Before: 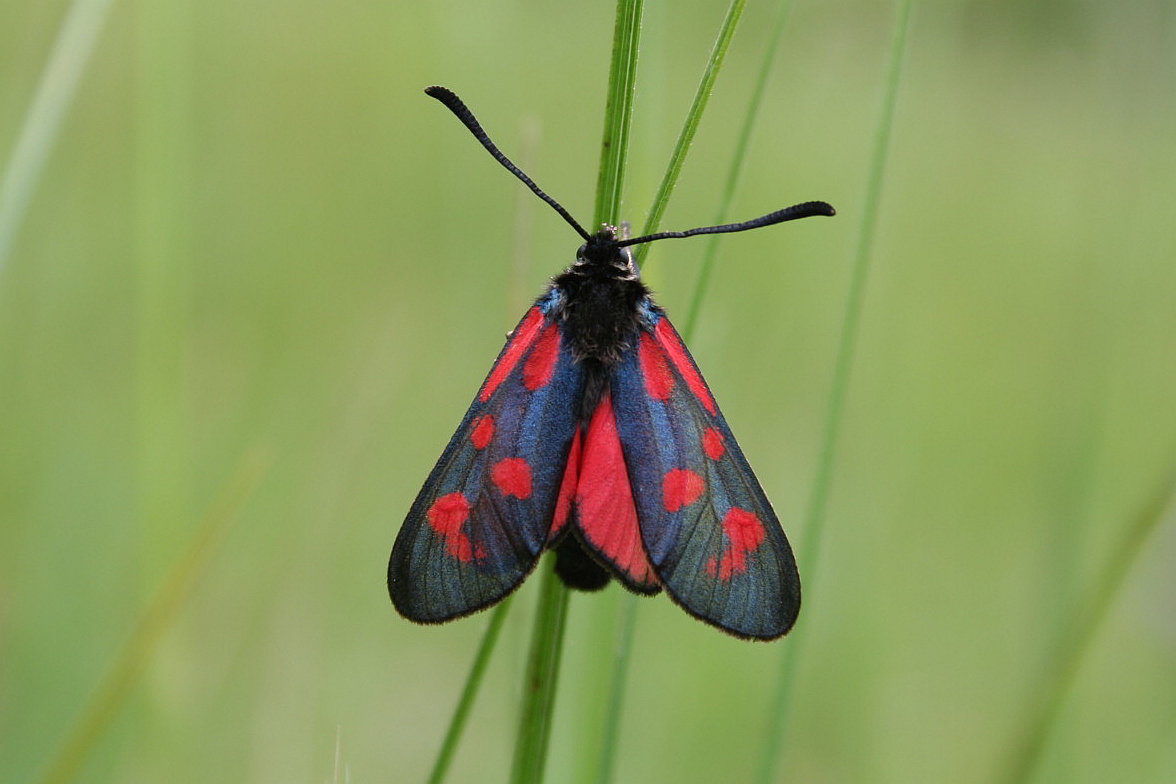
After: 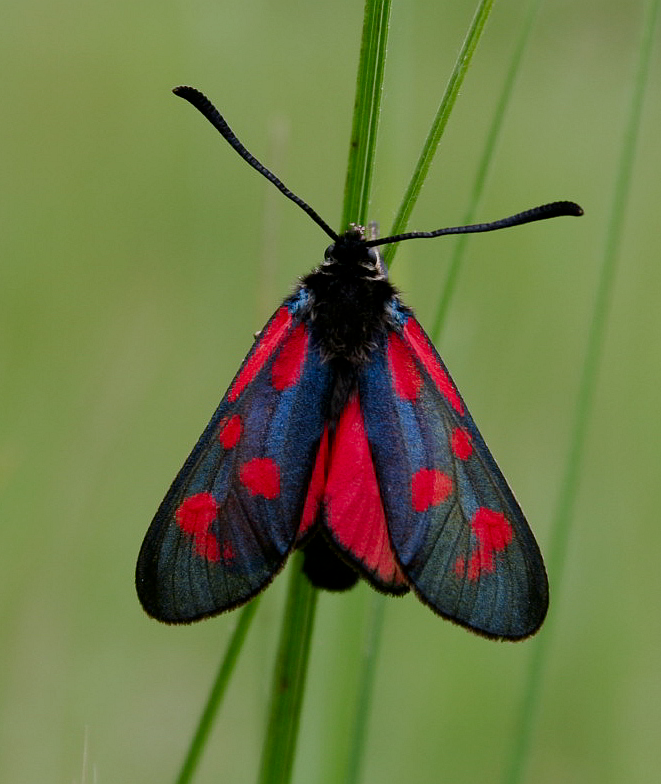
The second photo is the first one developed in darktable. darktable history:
crop: left 21.496%, right 22.254%
color balance: input saturation 99%
contrast brightness saturation: contrast 0.07, brightness -0.14, saturation 0.11
filmic rgb: middle gray luminance 18.42%, black relative exposure -11.25 EV, white relative exposure 3.75 EV, threshold 6 EV, target black luminance 0%, hardness 5.87, latitude 57.4%, contrast 0.963, shadows ↔ highlights balance 49.98%, add noise in highlights 0, preserve chrominance luminance Y, color science v3 (2019), use custom middle-gray values true, iterations of high-quality reconstruction 0, contrast in highlights soft, enable highlight reconstruction true
